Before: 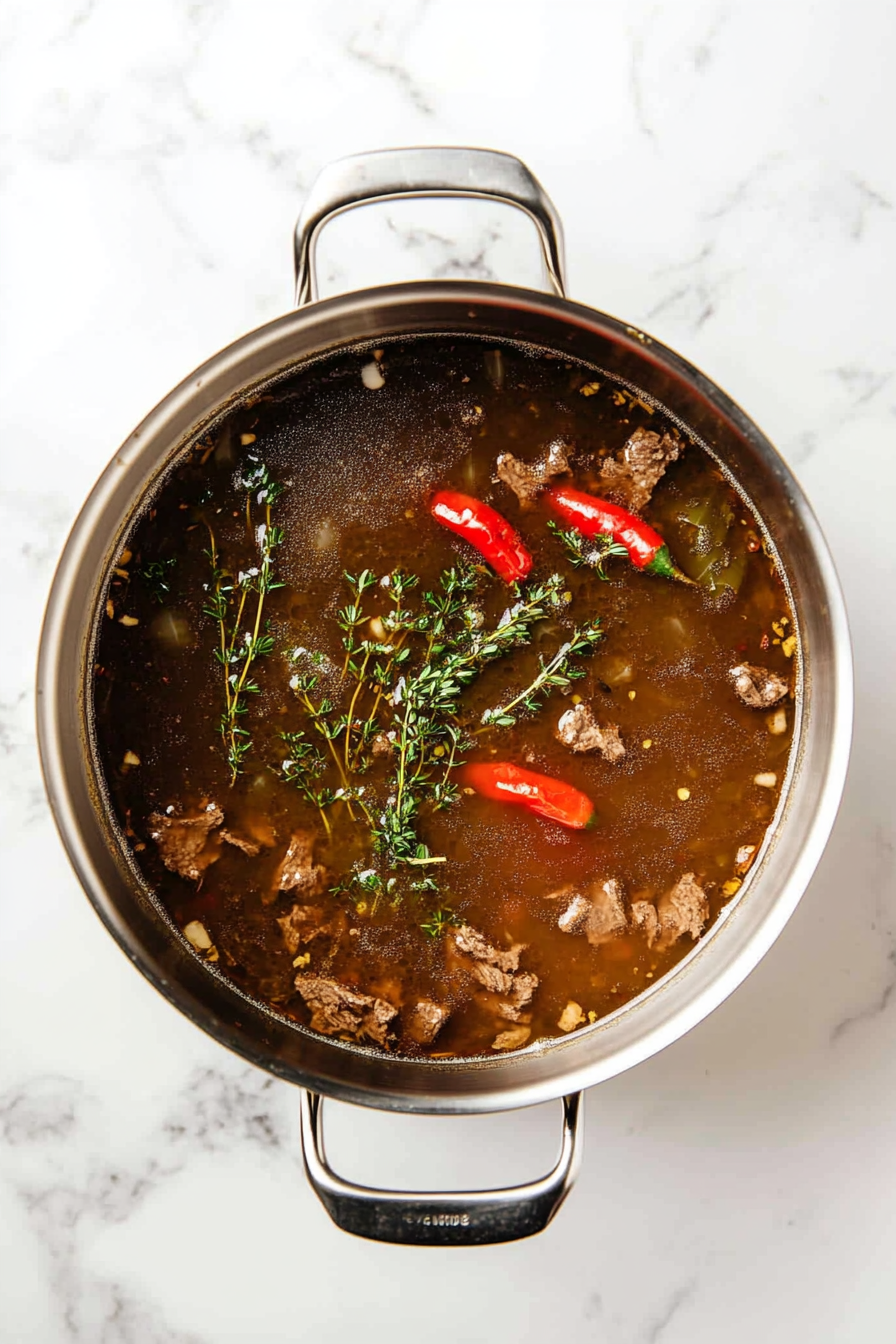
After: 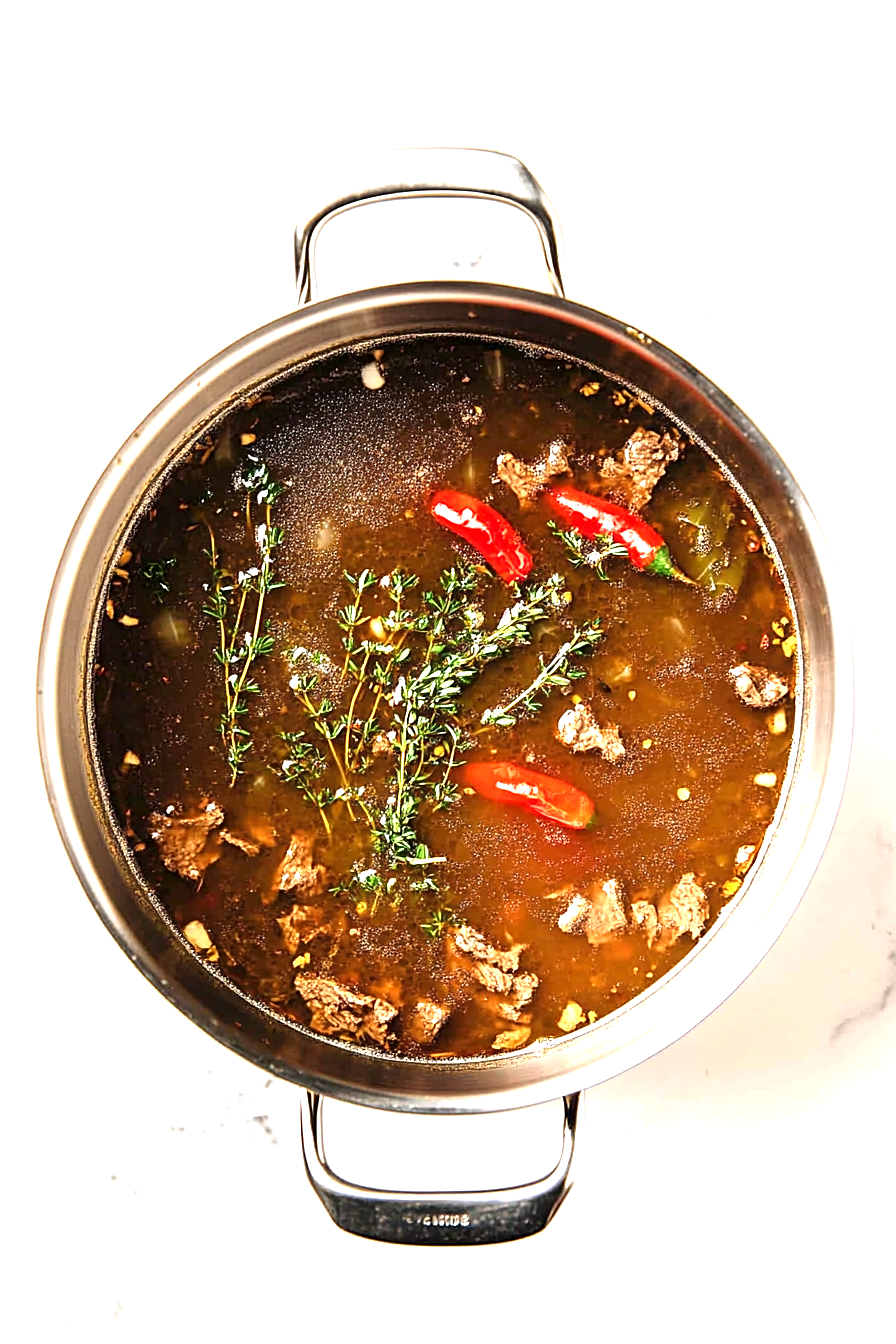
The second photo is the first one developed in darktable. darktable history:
sharpen: on, module defaults
exposure: exposure 1.208 EV, compensate highlight preservation false
